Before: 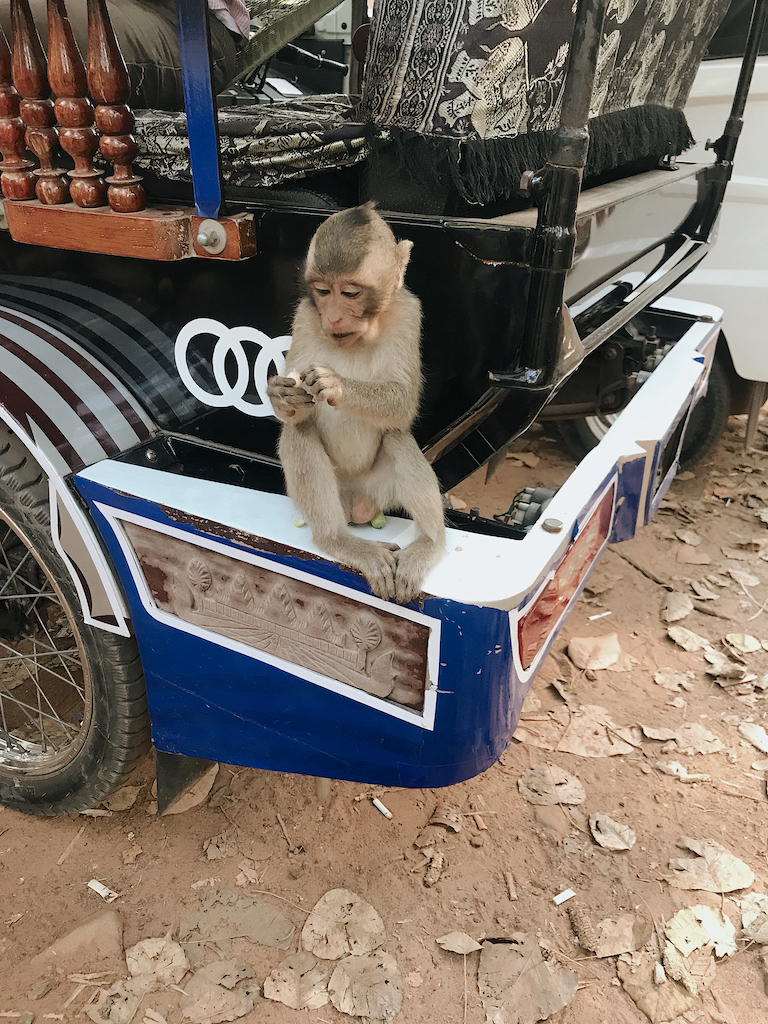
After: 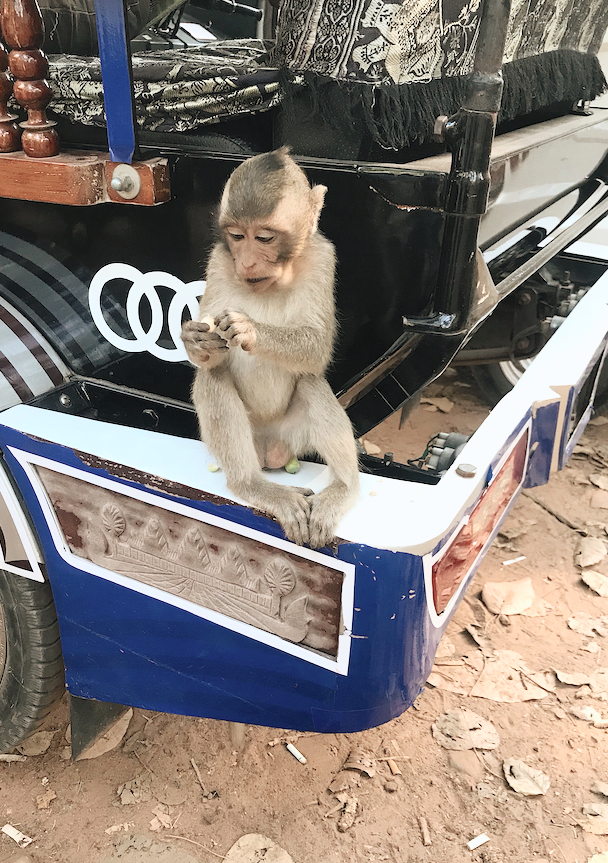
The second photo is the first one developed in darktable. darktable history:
base curve: curves: ch0 [(0, 0) (0.257, 0.25) (0.482, 0.586) (0.757, 0.871) (1, 1)]
crop: left 11.225%, top 5.381%, right 9.565%, bottom 10.314%
contrast brightness saturation: contrast 0.14, brightness 0.21
